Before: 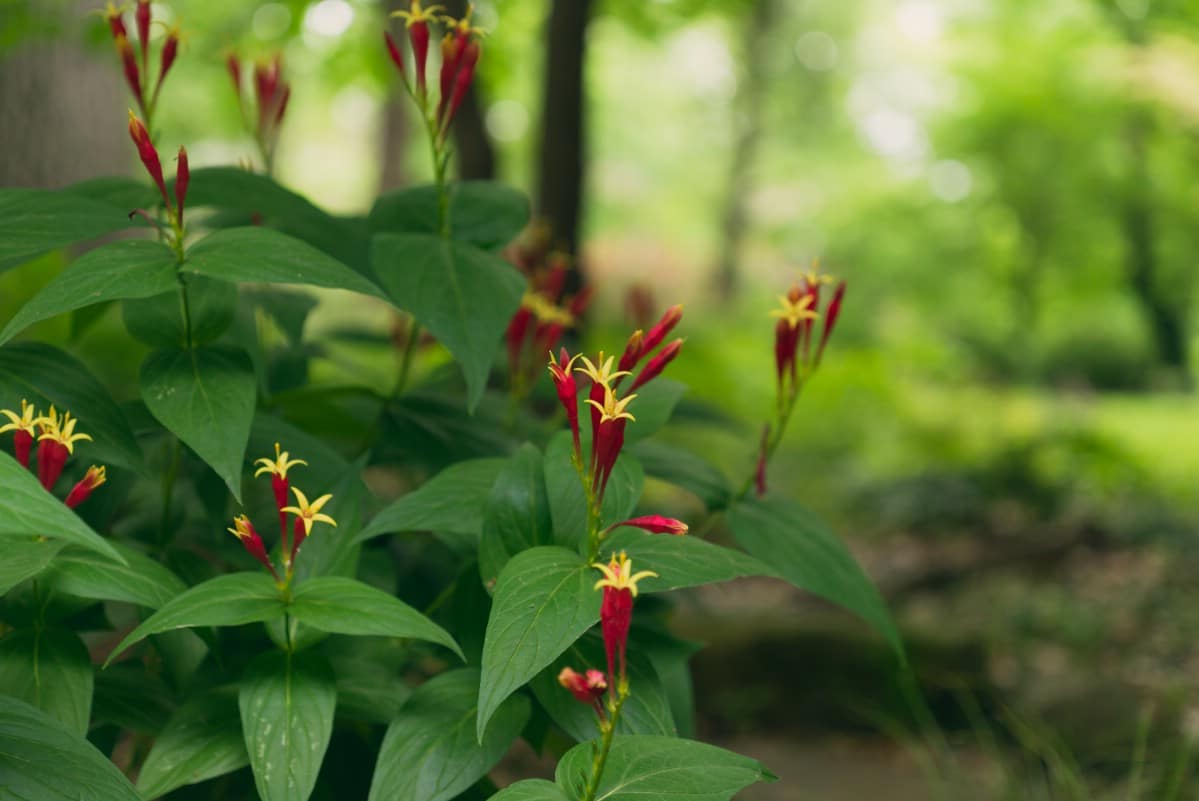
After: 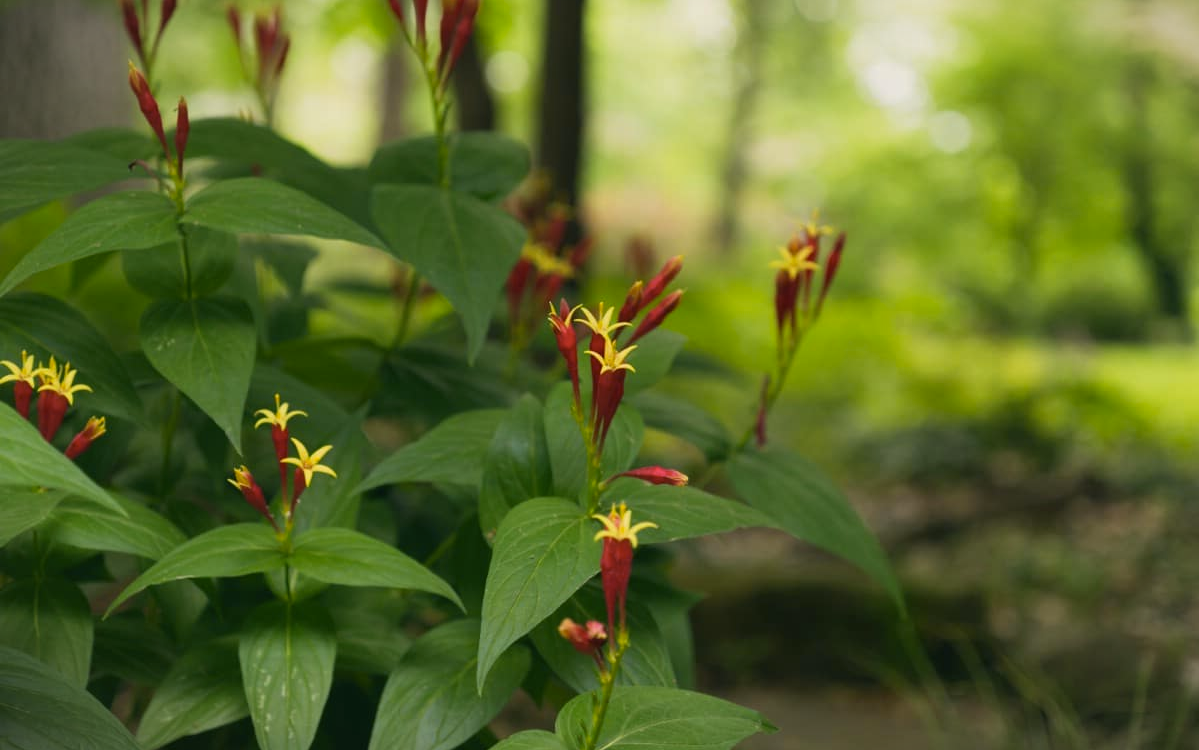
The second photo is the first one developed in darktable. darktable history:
crop and rotate: top 6.25%
vignetting: fall-off start 100%, fall-off radius 64.94%, automatic ratio true, unbound false
color contrast: green-magenta contrast 0.8, blue-yellow contrast 1.1, unbound 0
